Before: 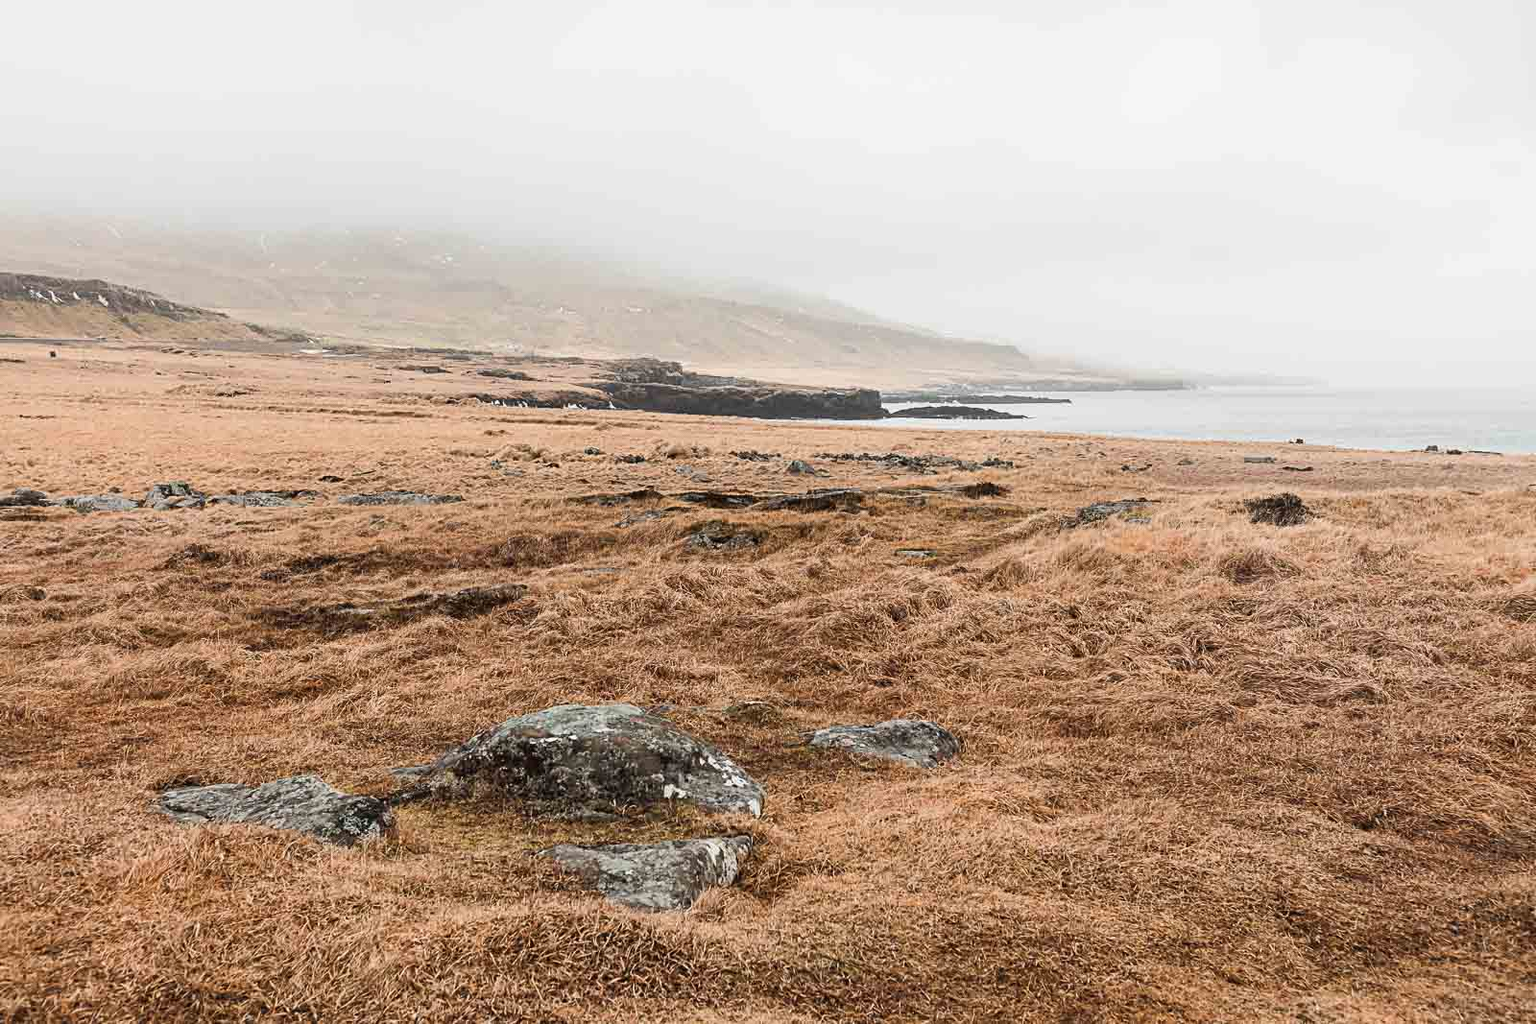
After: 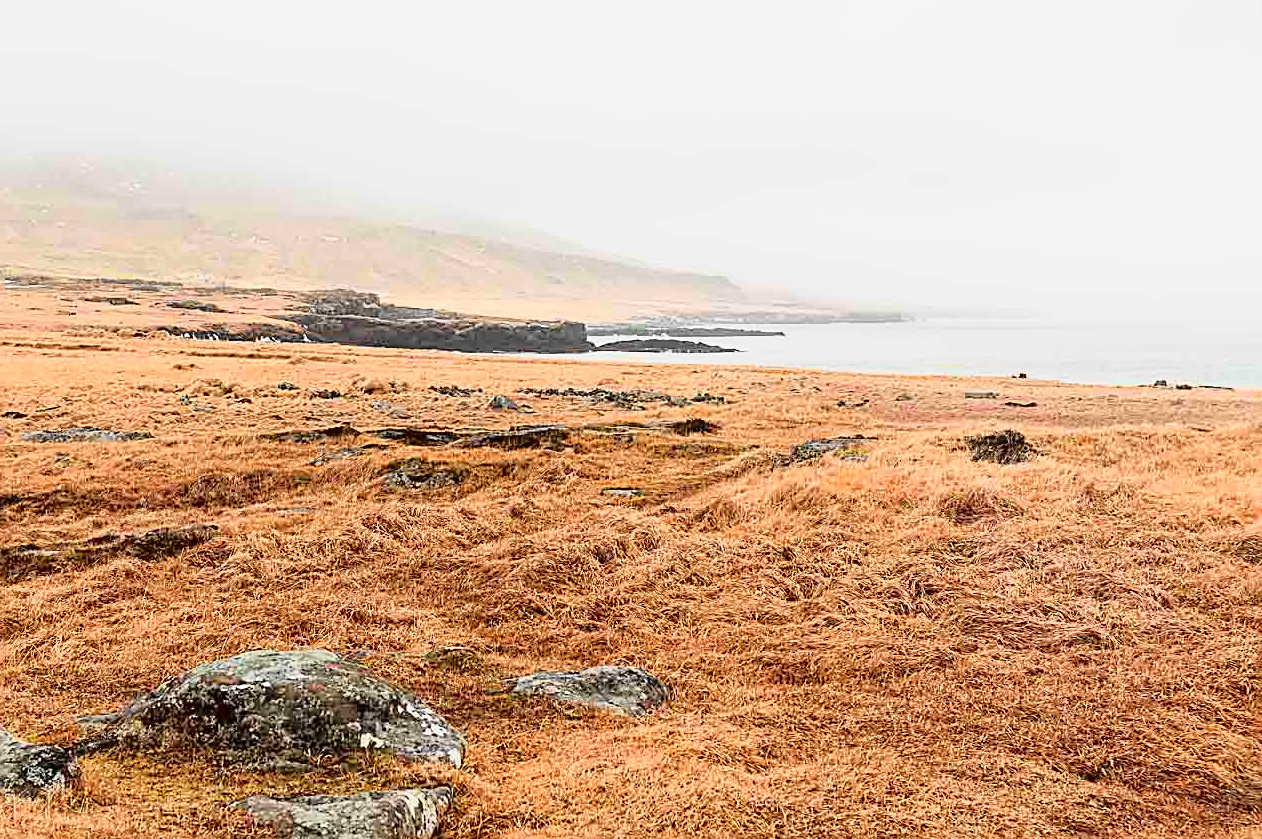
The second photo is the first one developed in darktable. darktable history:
crop and rotate: left 20.74%, top 7.912%, right 0.375%, bottom 13.378%
sharpen: on, module defaults
tone curve: curves: ch0 [(0, 0) (0.062, 0.023) (0.168, 0.142) (0.359, 0.44) (0.469, 0.544) (0.634, 0.722) (0.839, 0.909) (0.998, 0.978)]; ch1 [(0, 0) (0.437, 0.453) (0.472, 0.47) (0.502, 0.504) (0.527, 0.546) (0.568, 0.619) (0.608, 0.665) (0.669, 0.748) (0.859, 0.899) (1, 1)]; ch2 [(0, 0) (0.33, 0.301) (0.421, 0.443) (0.473, 0.501) (0.504, 0.504) (0.535, 0.564) (0.575, 0.625) (0.608, 0.676) (1, 1)], color space Lab, independent channels, preserve colors none
